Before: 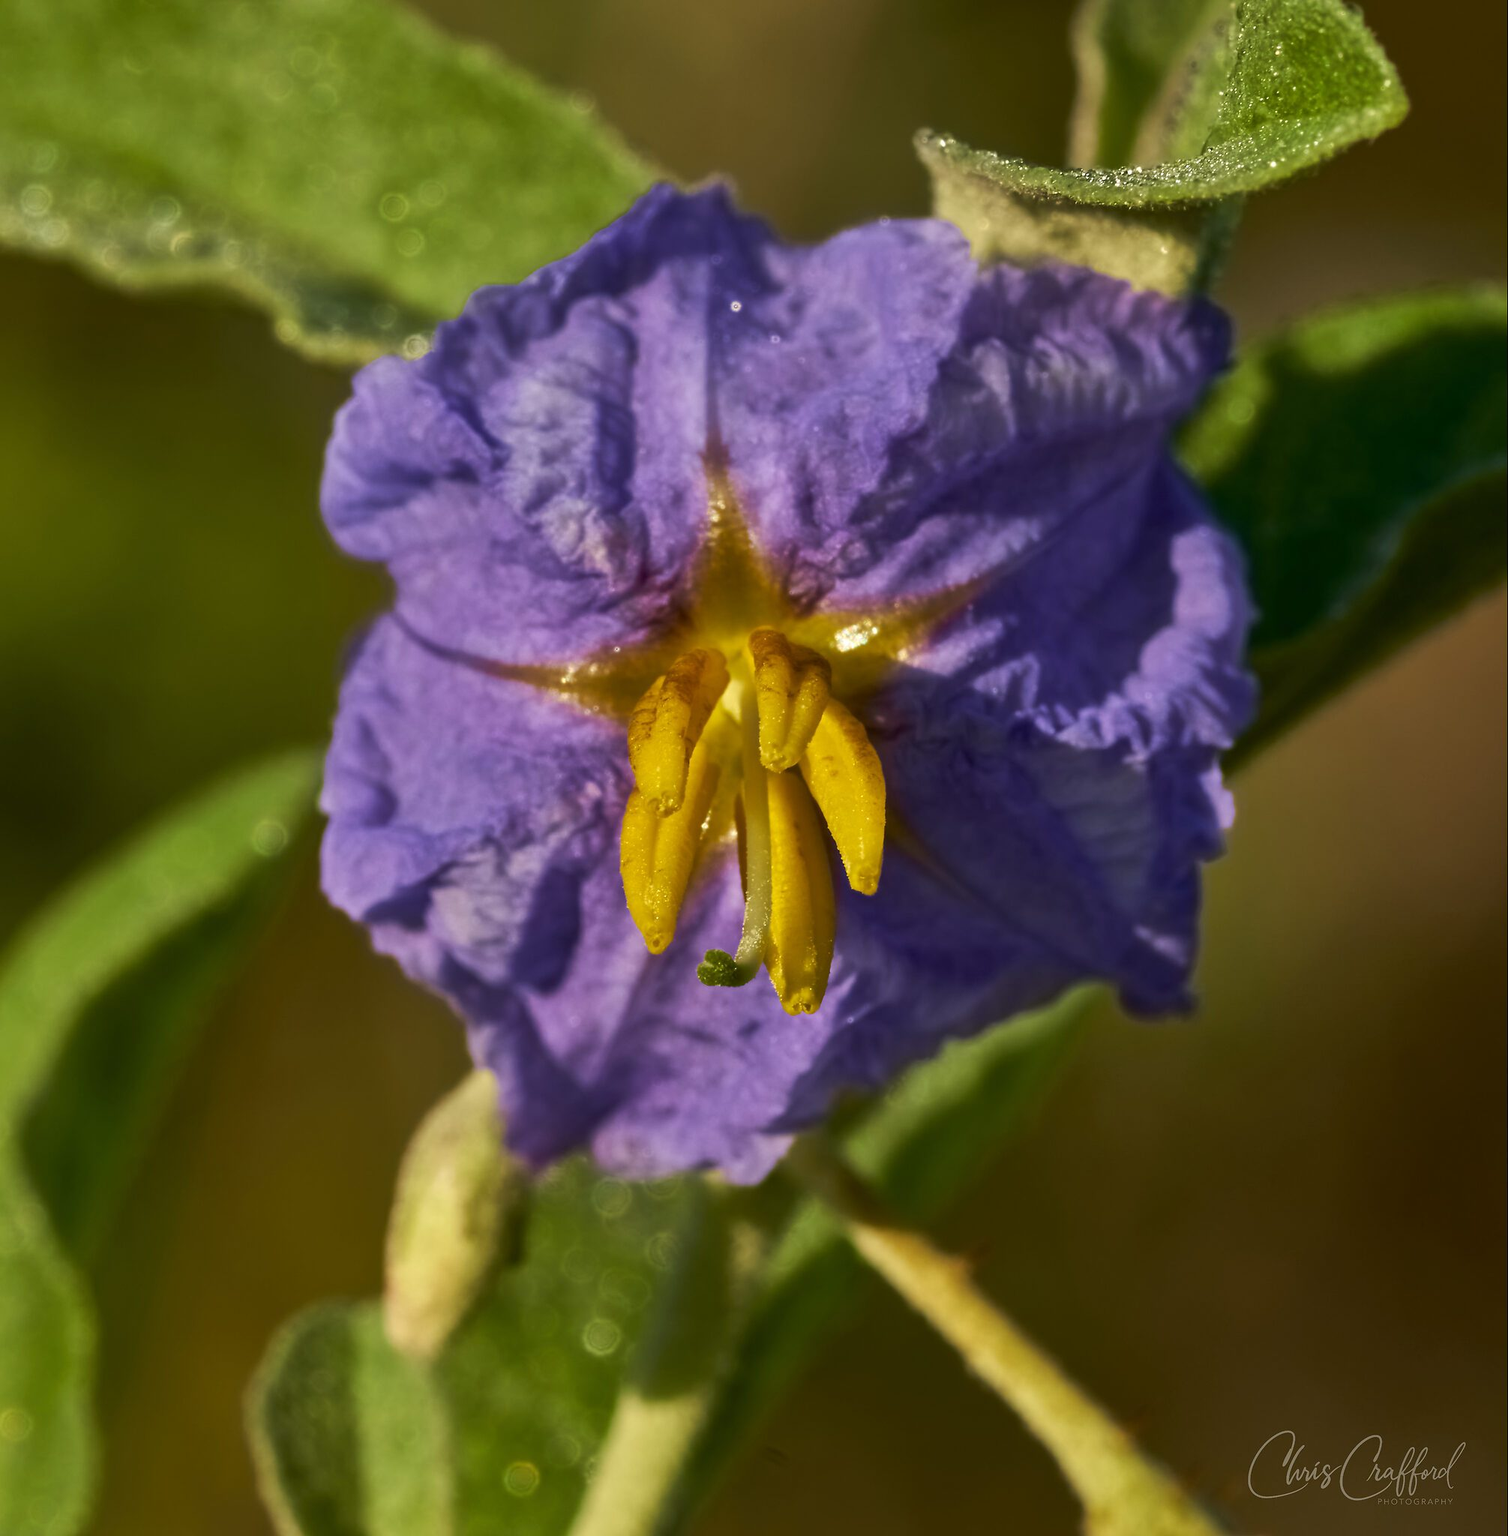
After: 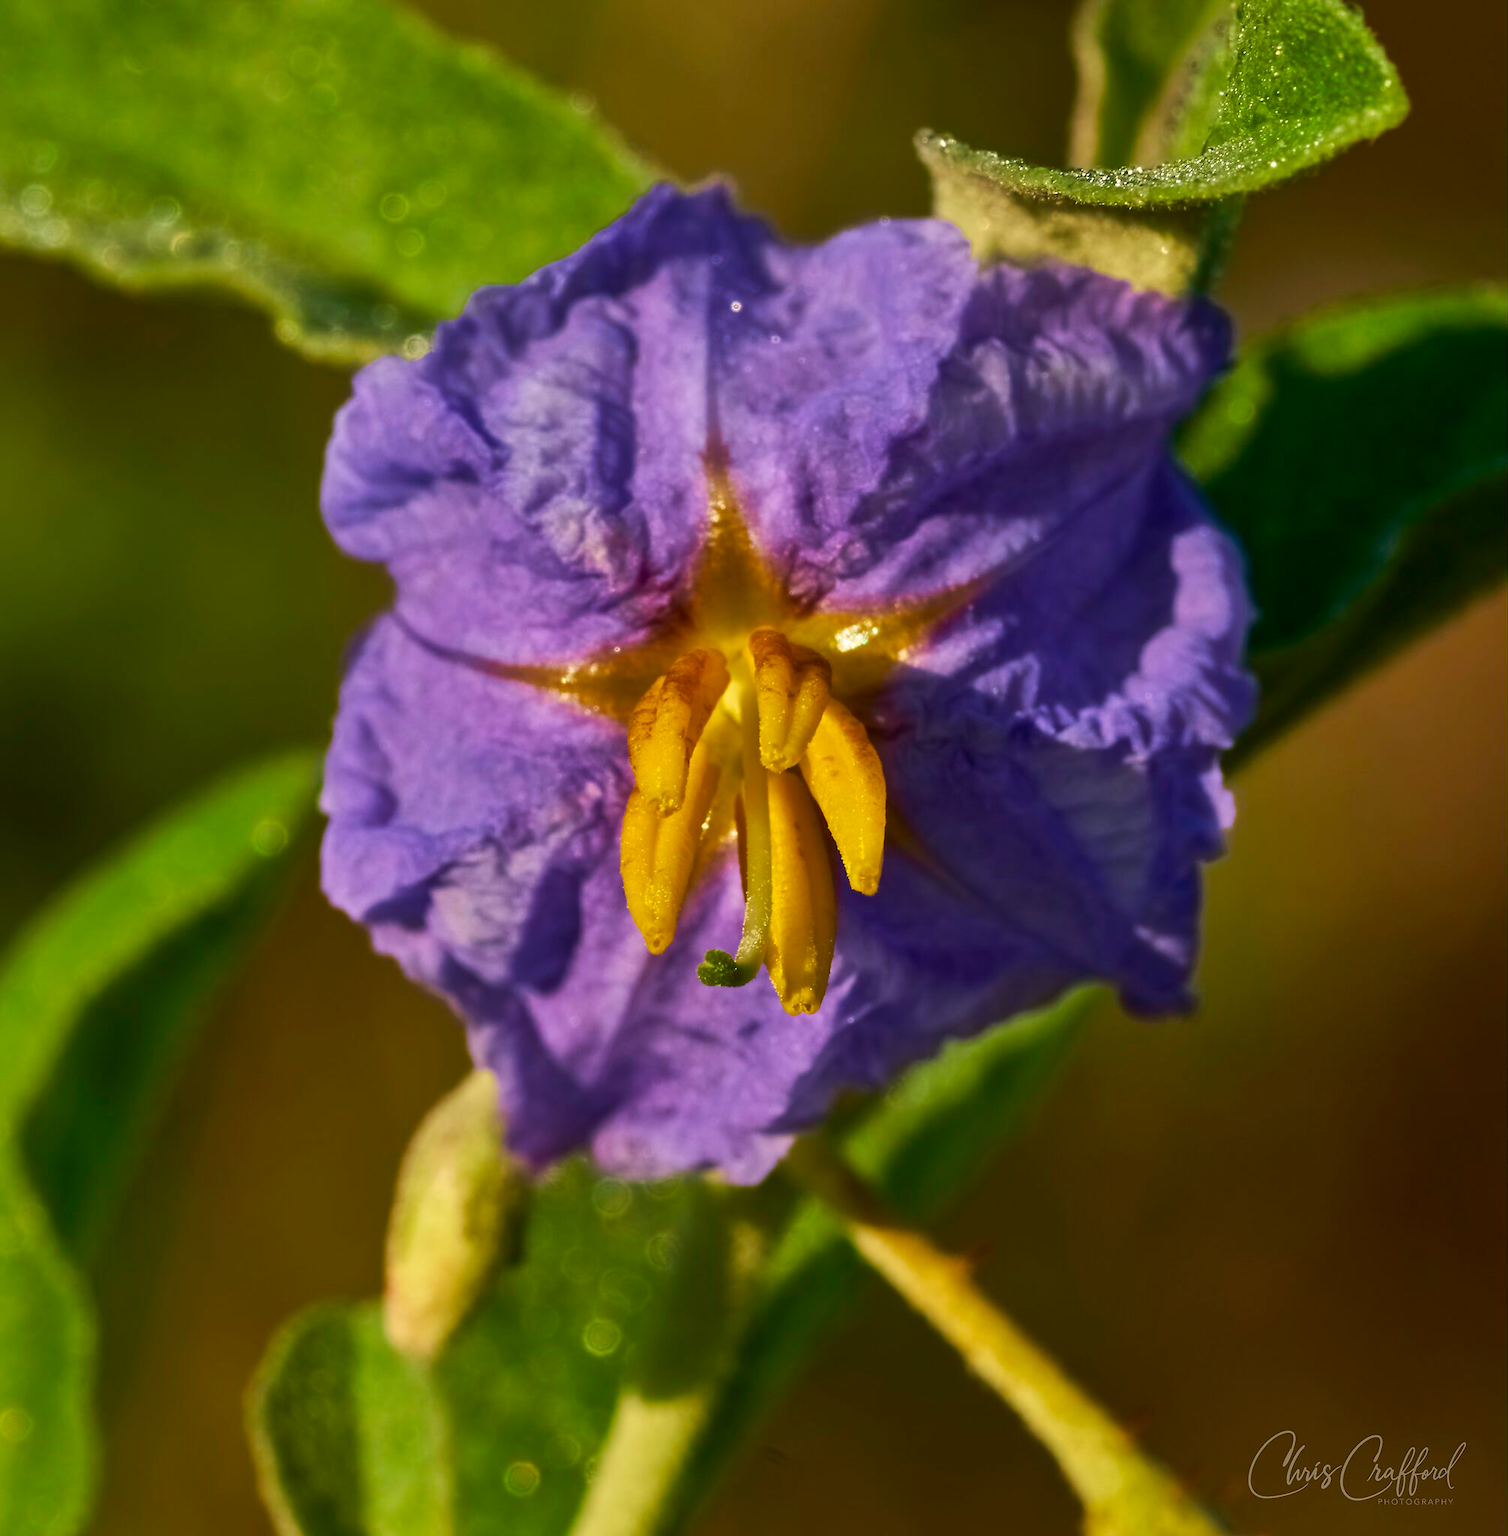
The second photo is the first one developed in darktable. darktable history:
contrast brightness saturation: contrast 0.04, saturation 0.16
fill light: on, module defaults
